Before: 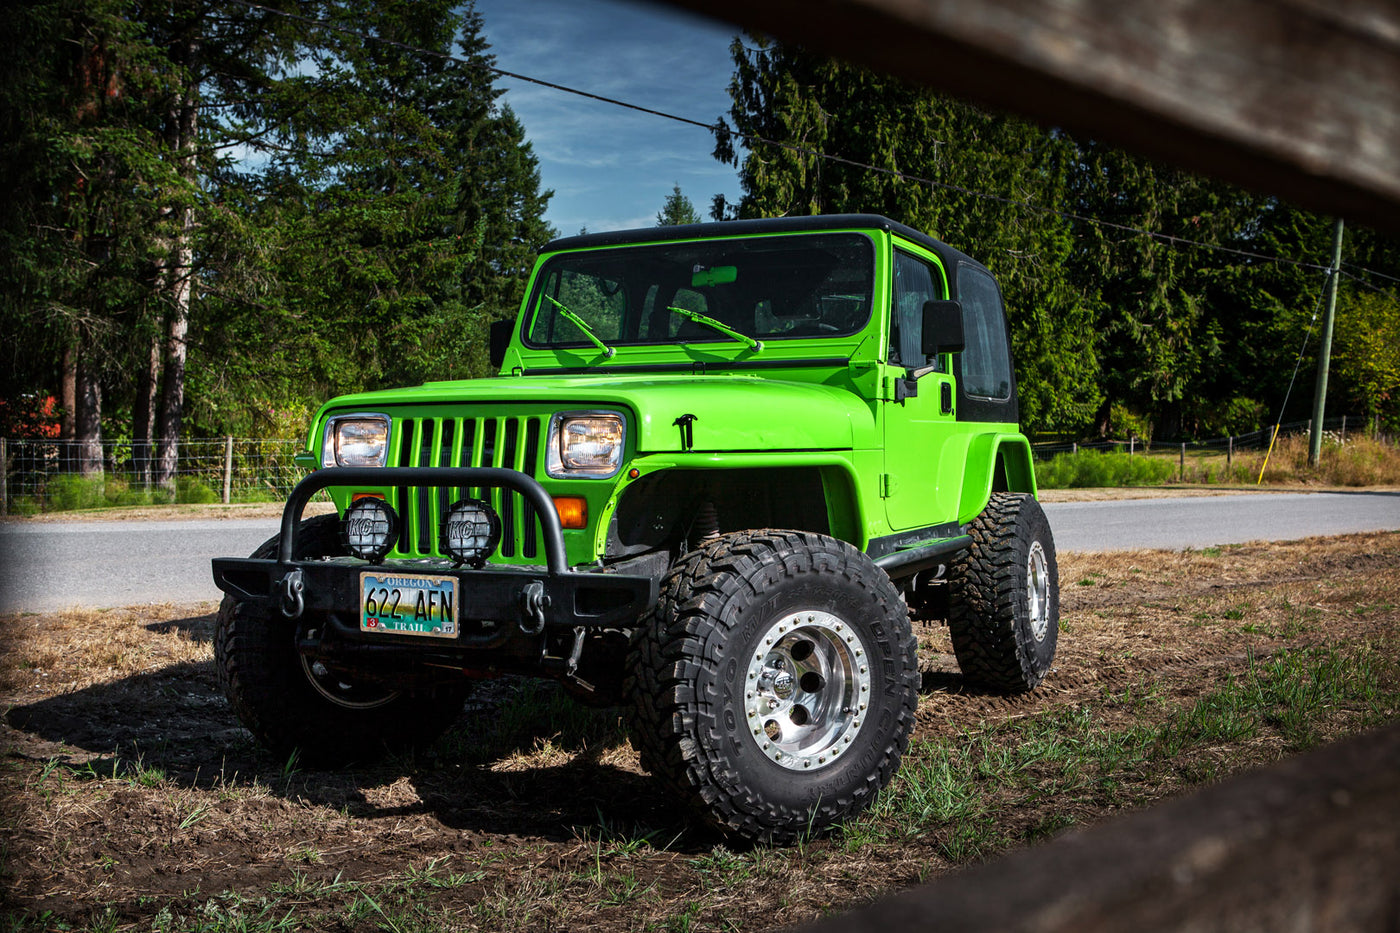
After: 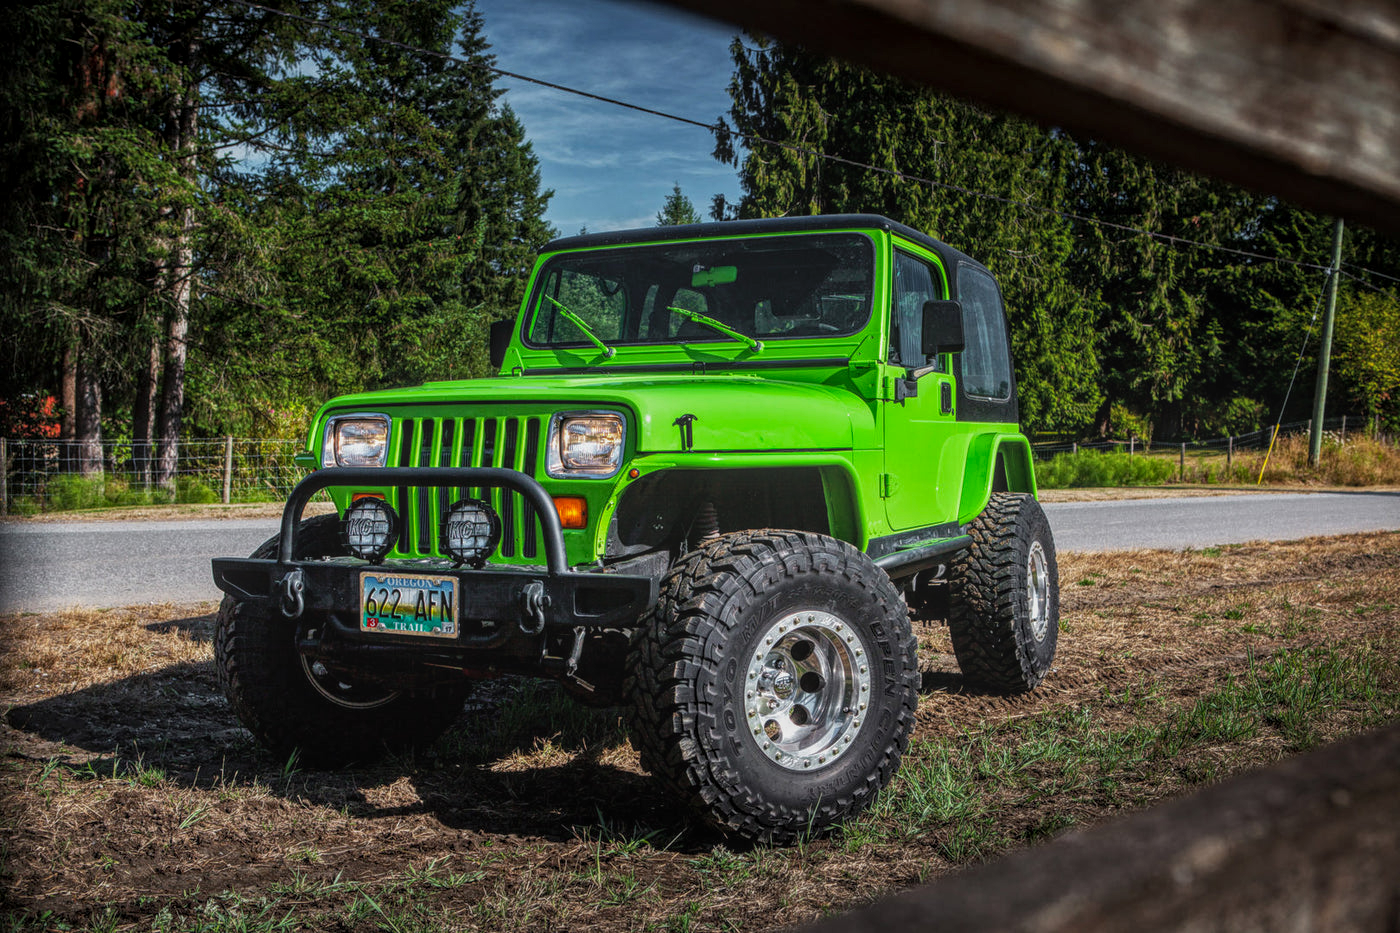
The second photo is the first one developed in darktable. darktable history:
local contrast: highlights 66%, shadows 34%, detail 166%, midtone range 0.2
